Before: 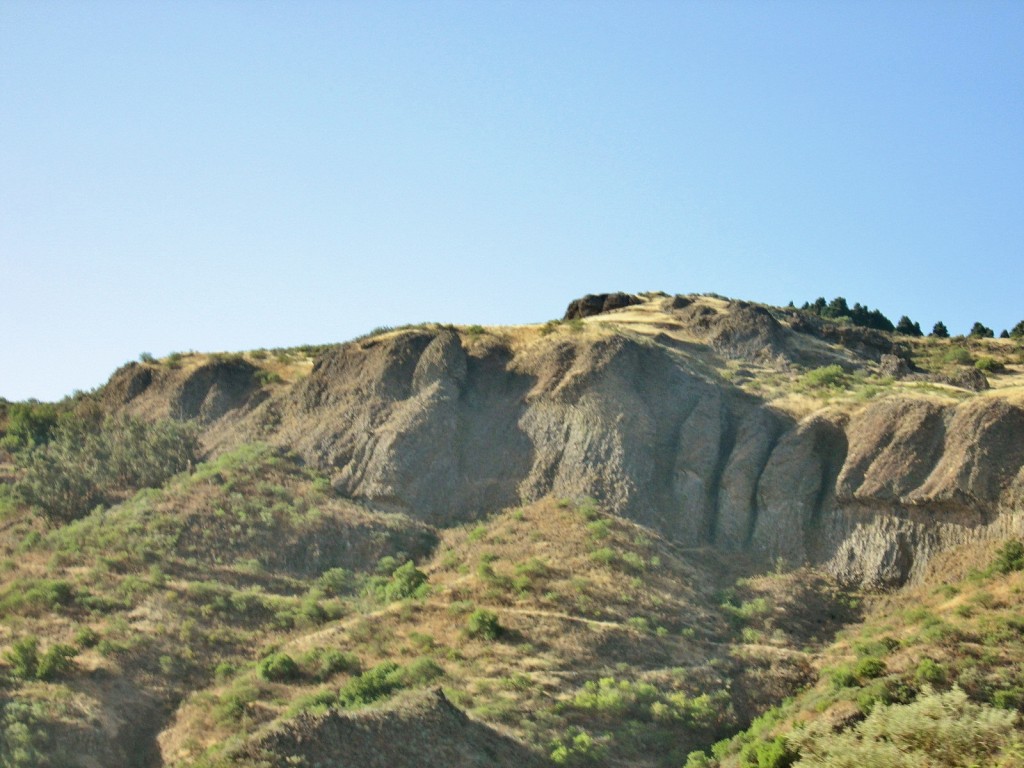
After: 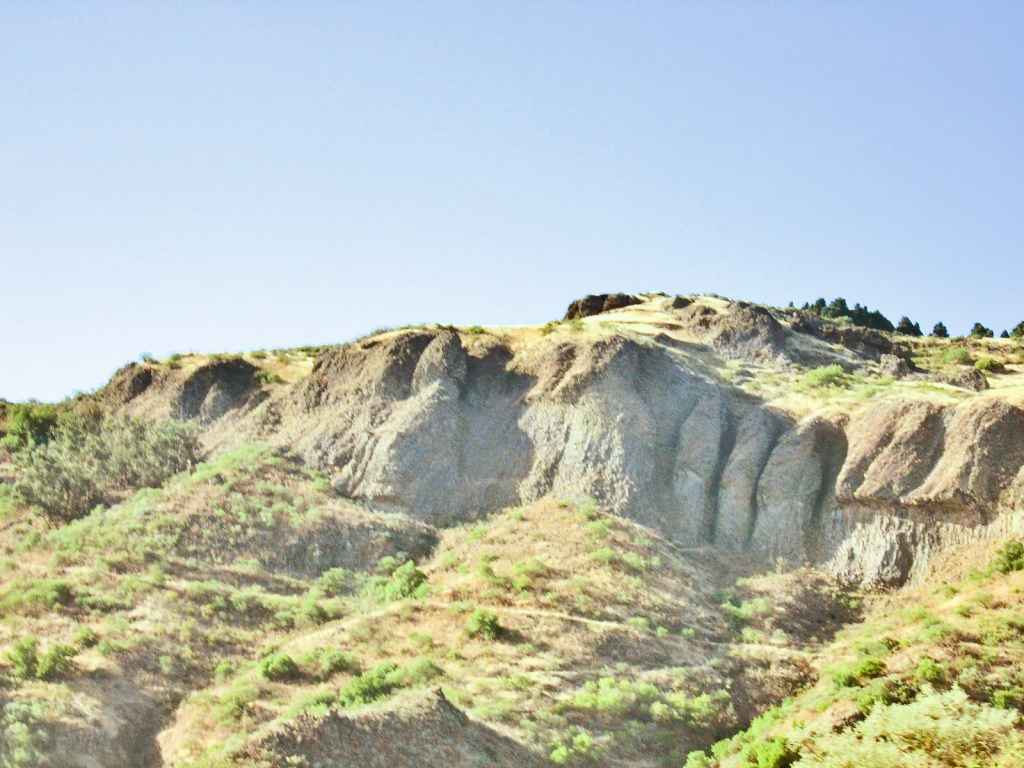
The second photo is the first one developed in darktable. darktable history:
rgb levels: mode RGB, independent channels, levels [[0, 0.5, 1], [0, 0.521, 1], [0, 0.536, 1]]
exposure: black level correction 0, exposure 2 EV, compensate highlight preservation false
filmic rgb: black relative exposure -7.65 EV, white relative exposure 4.56 EV, hardness 3.61
shadows and highlights: shadows 60, soften with gaussian
white balance: red 0.976, blue 1.04
